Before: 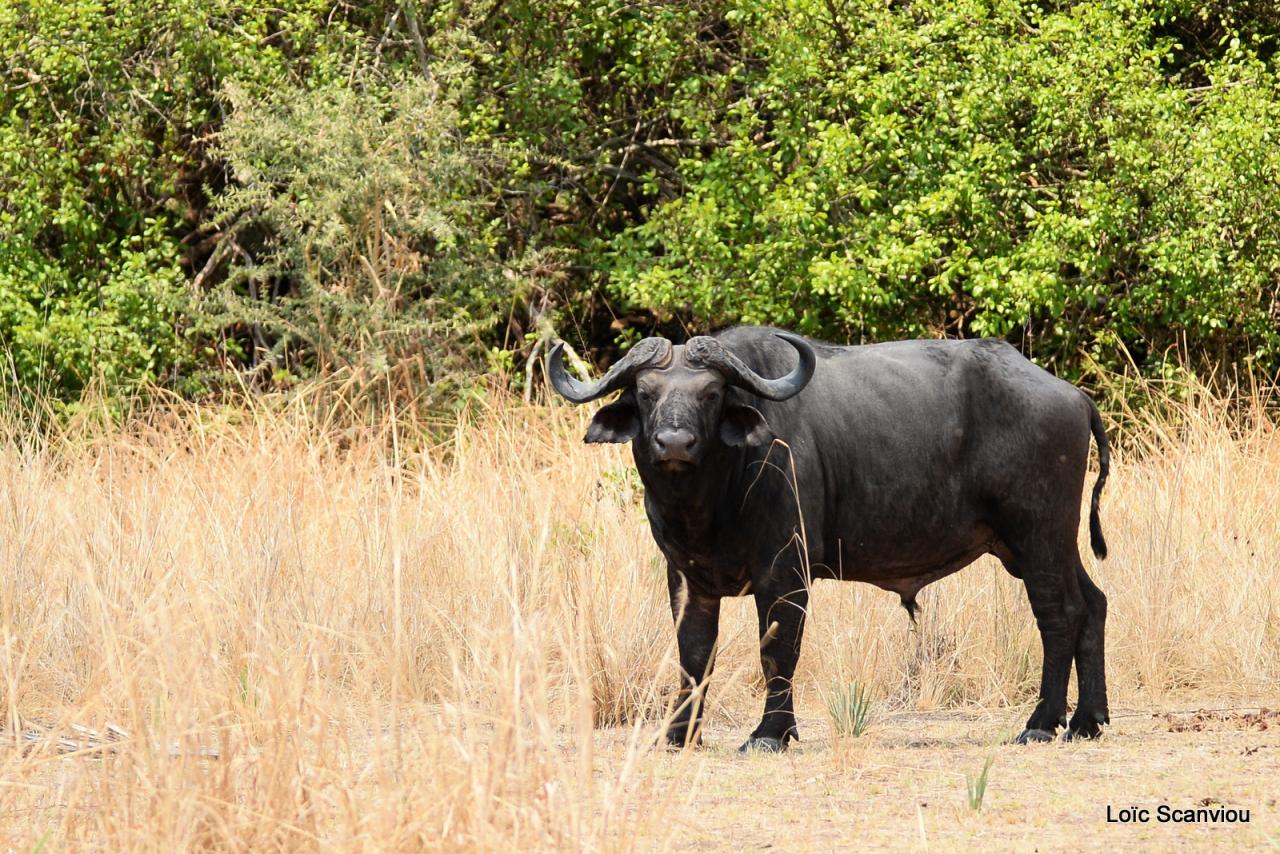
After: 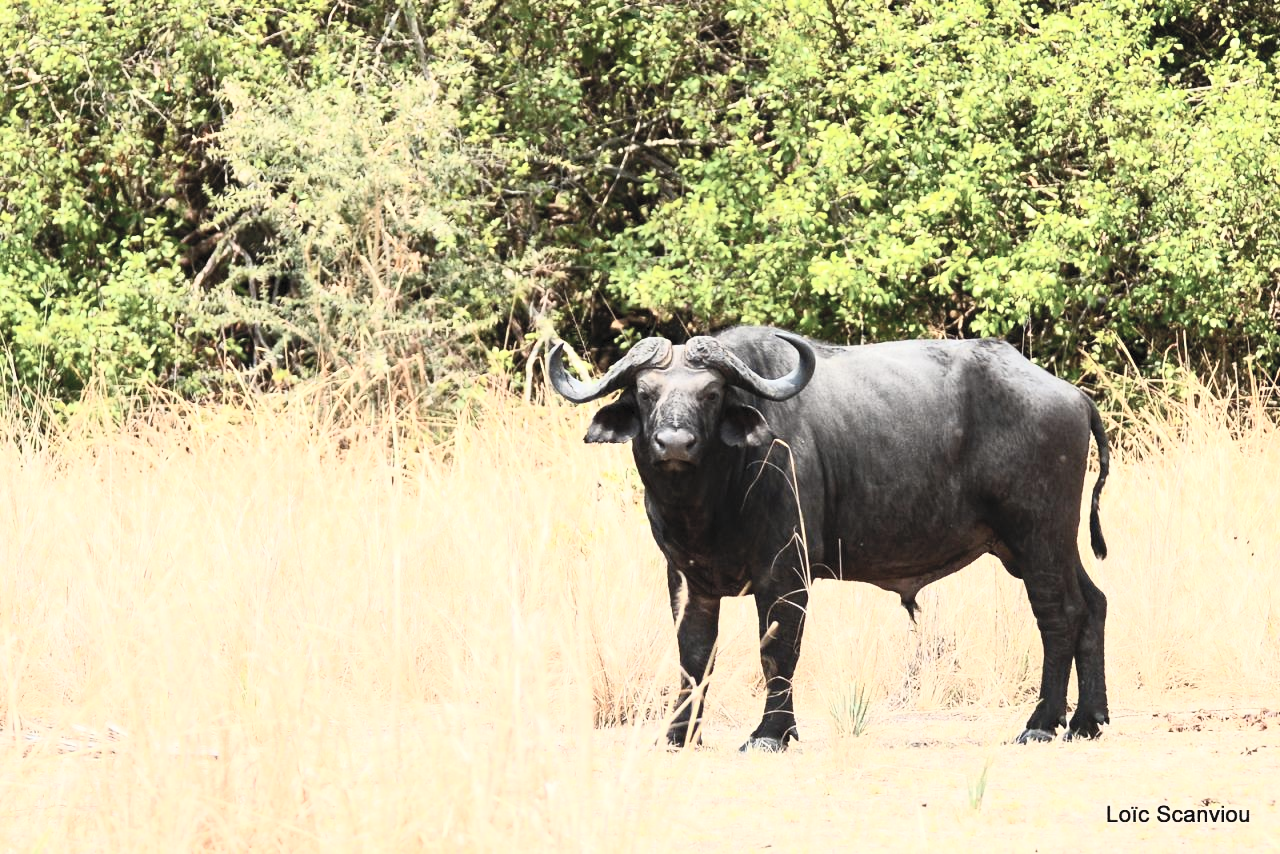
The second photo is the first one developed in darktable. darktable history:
contrast brightness saturation: contrast 0.43, brightness 0.553, saturation -0.194
